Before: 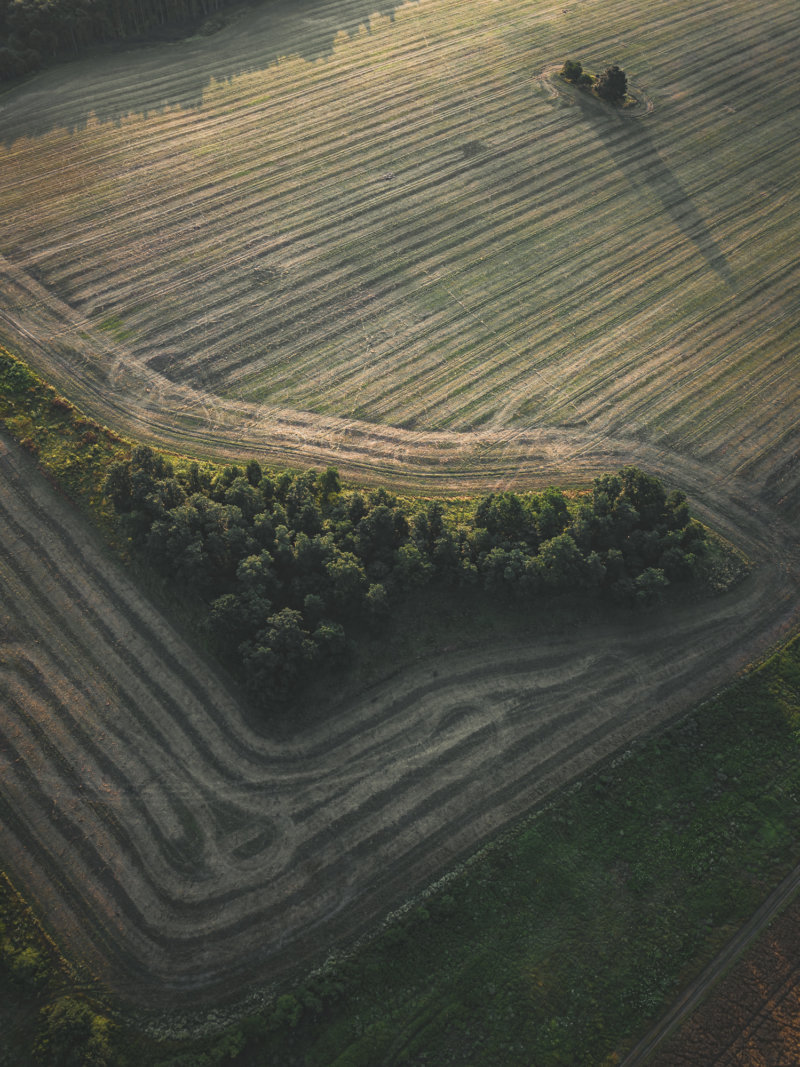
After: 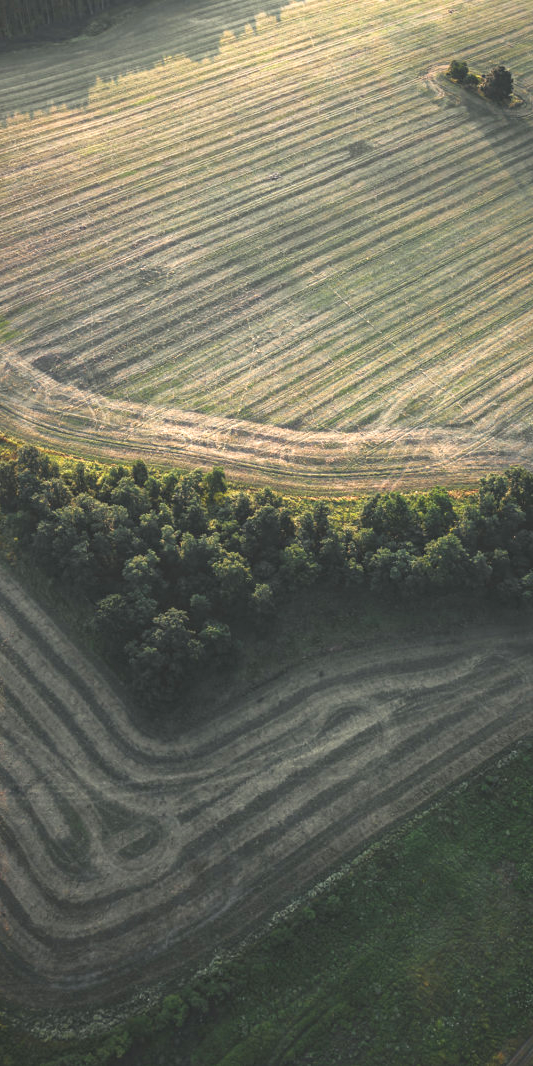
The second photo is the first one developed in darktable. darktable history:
crop and rotate: left 14.339%, right 18.959%
exposure: black level correction 0, exposure 0.696 EV, compensate highlight preservation false
